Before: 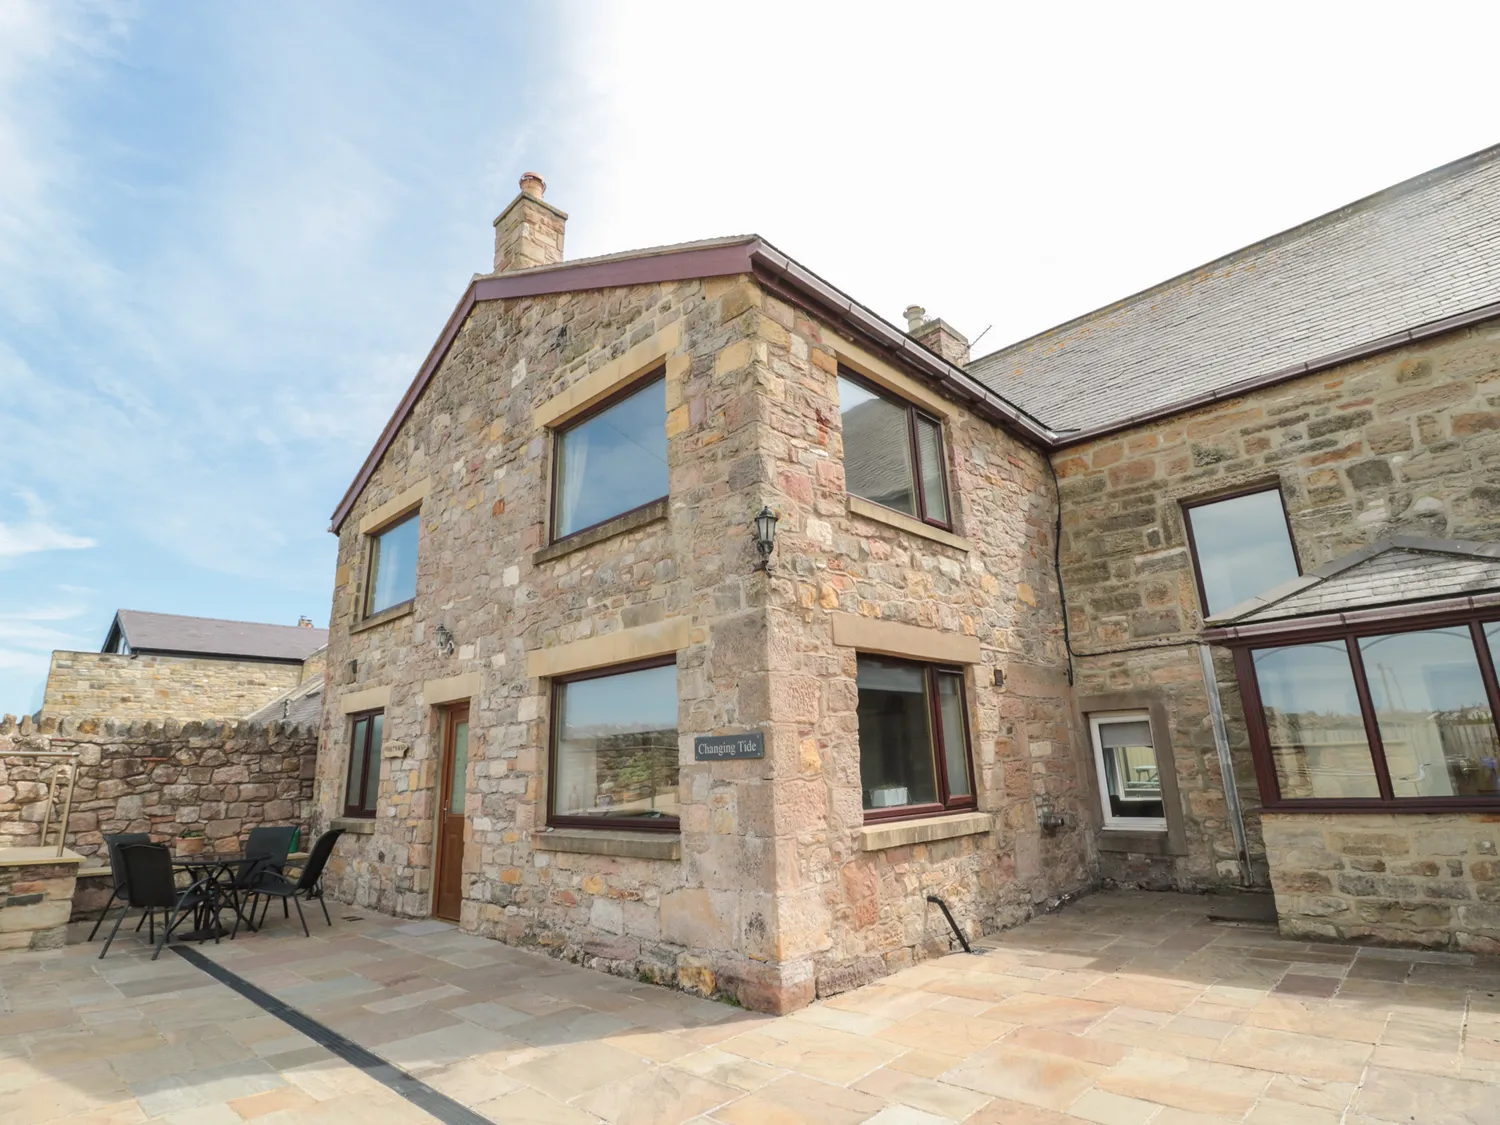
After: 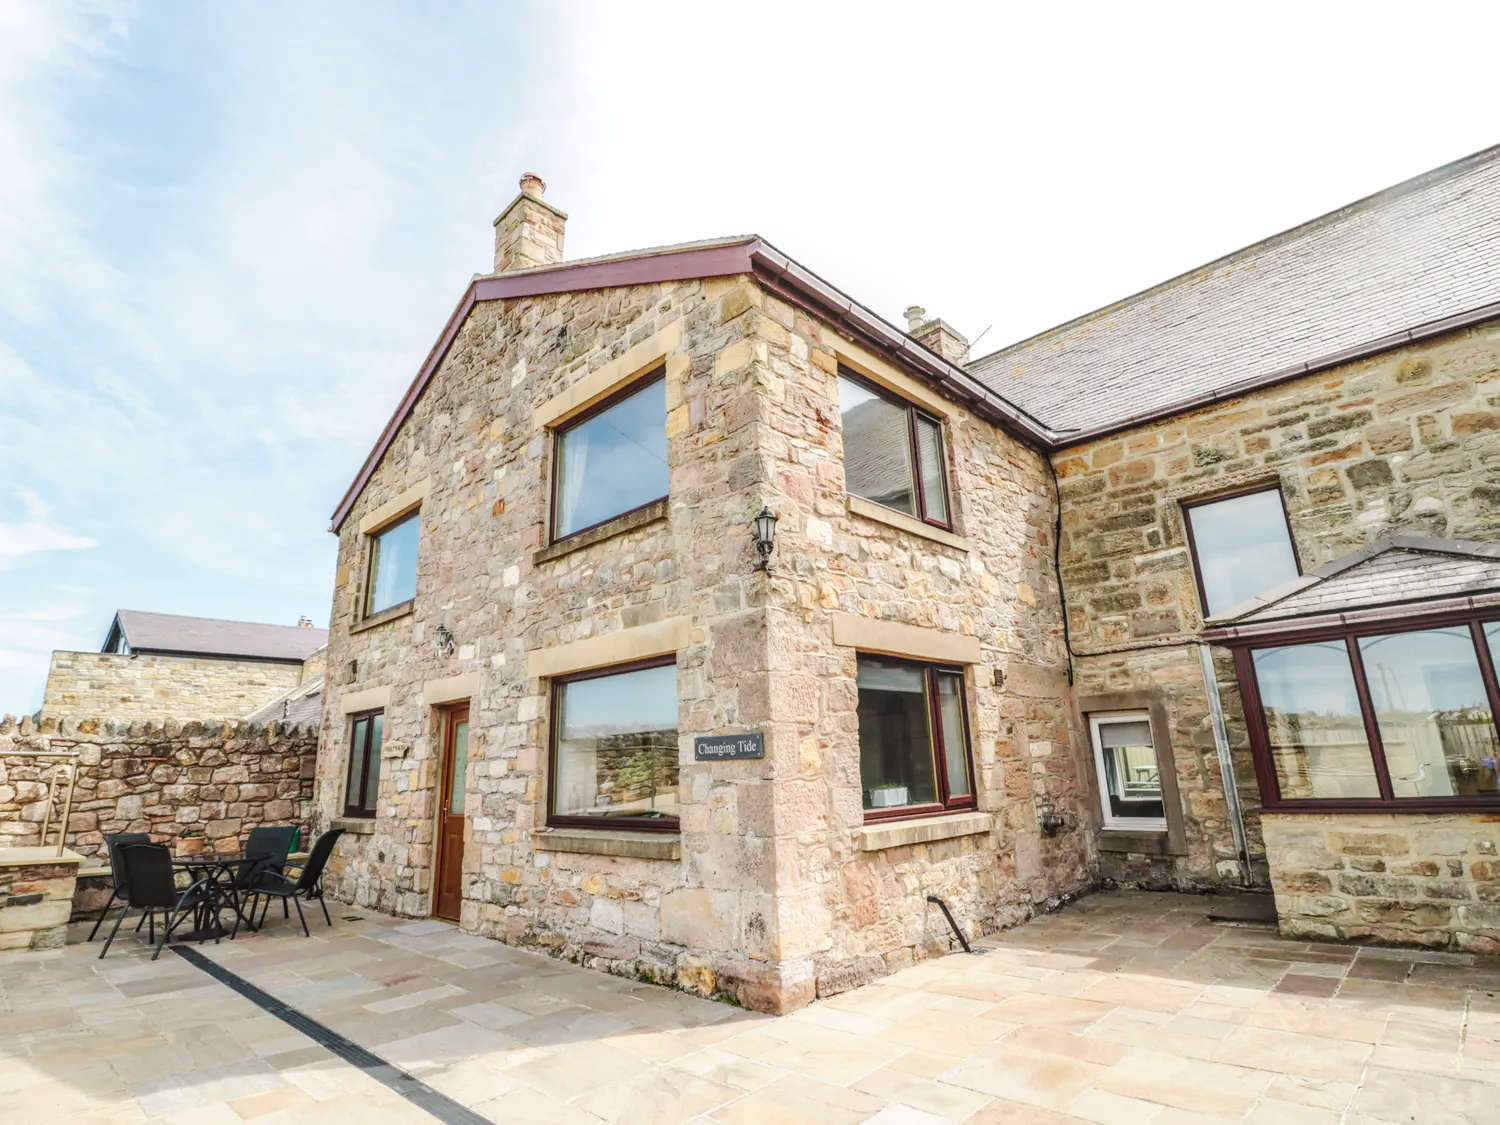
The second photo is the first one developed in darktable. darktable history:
base curve: curves: ch0 [(0, 0) (0.032, 0.025) (0.121, 0.166) (0.206, 0.329) (0.605, 0.79) (1, 1)], preserve colors none
local contrast: highlights 0%, shadows 0%, detail 133%
